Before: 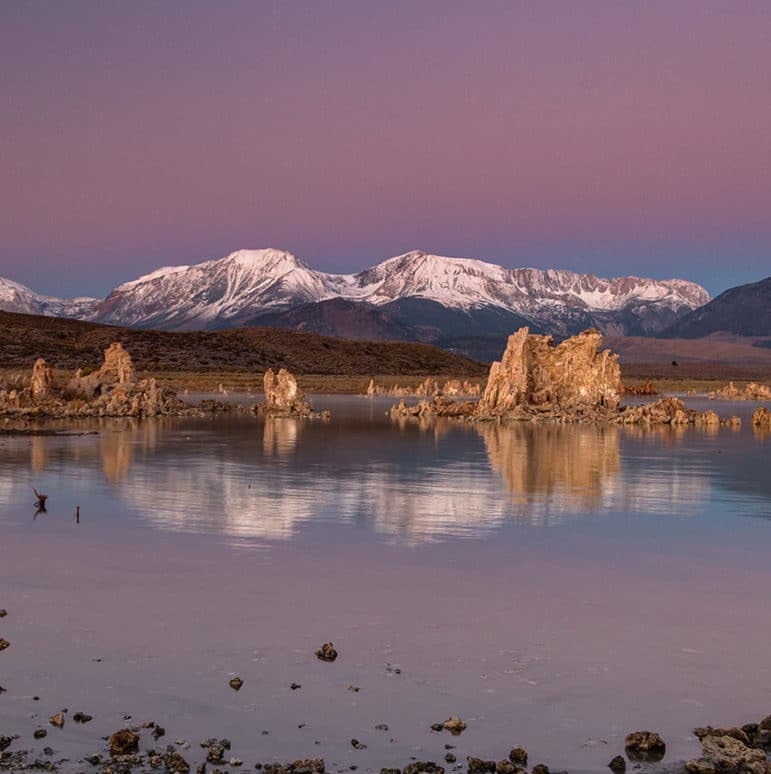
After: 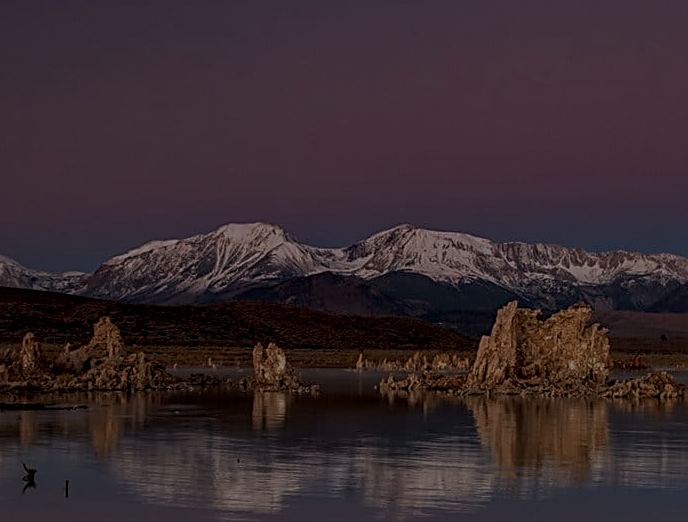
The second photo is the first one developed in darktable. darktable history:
local contrast: on, module defaults
exposure: exposure -2.446 EV, compensate highlight preservation false
sharpen: radius 2.543, amount 0.636
crop: left 1.509%, top 3.452%, right 7.696%, bottom 28.452%
